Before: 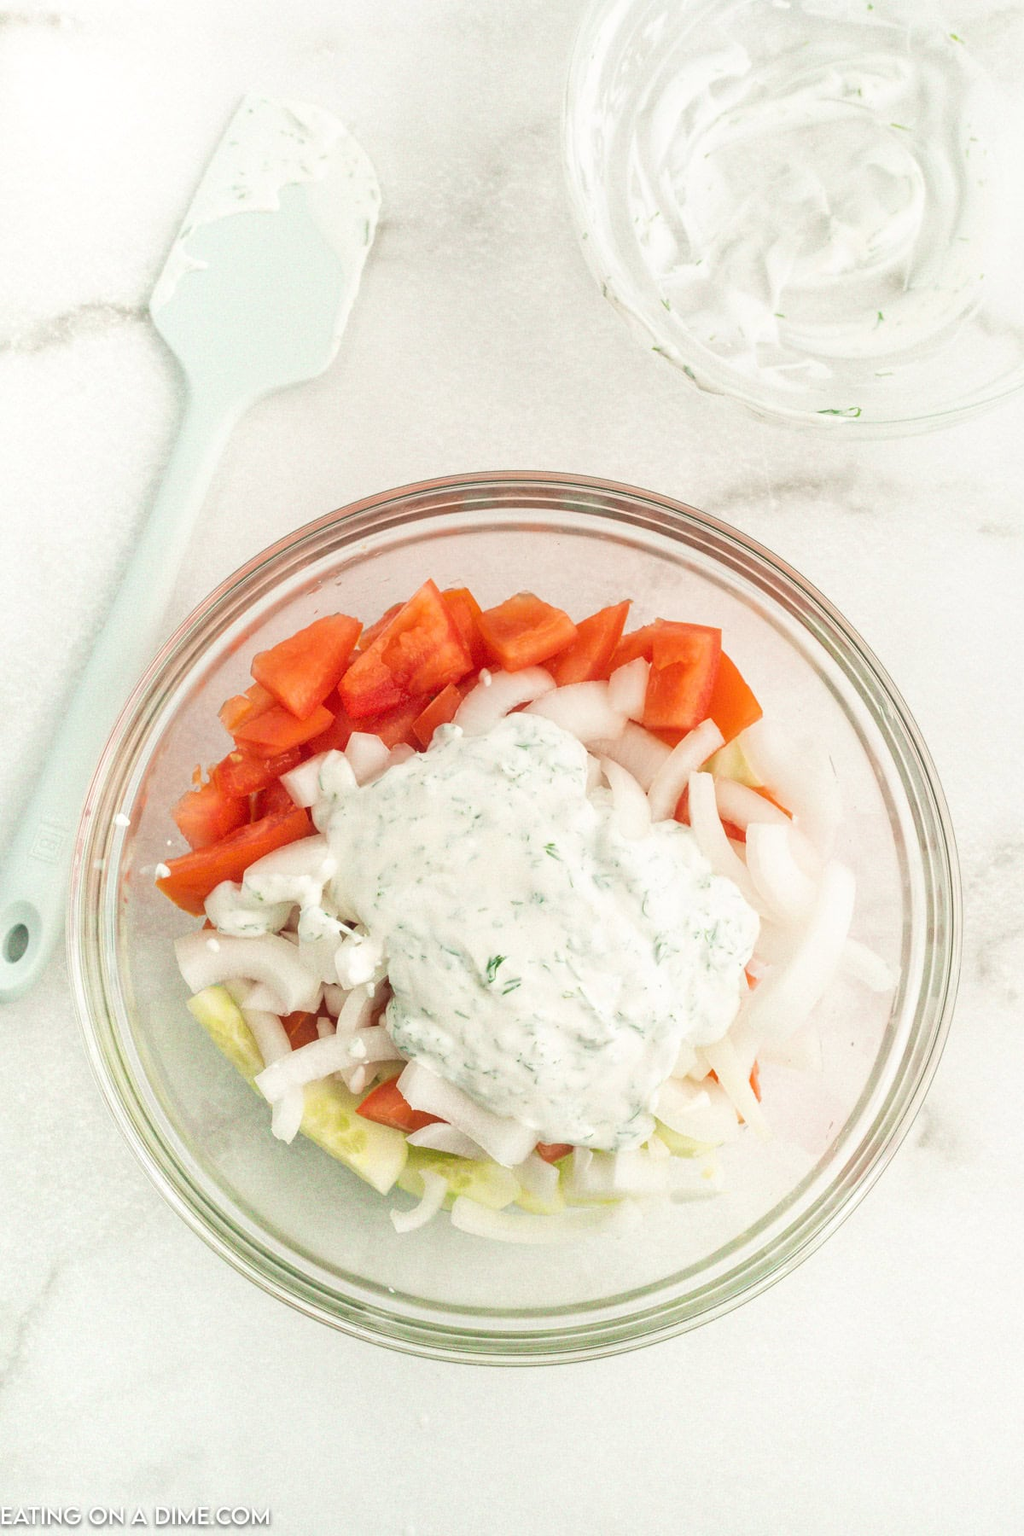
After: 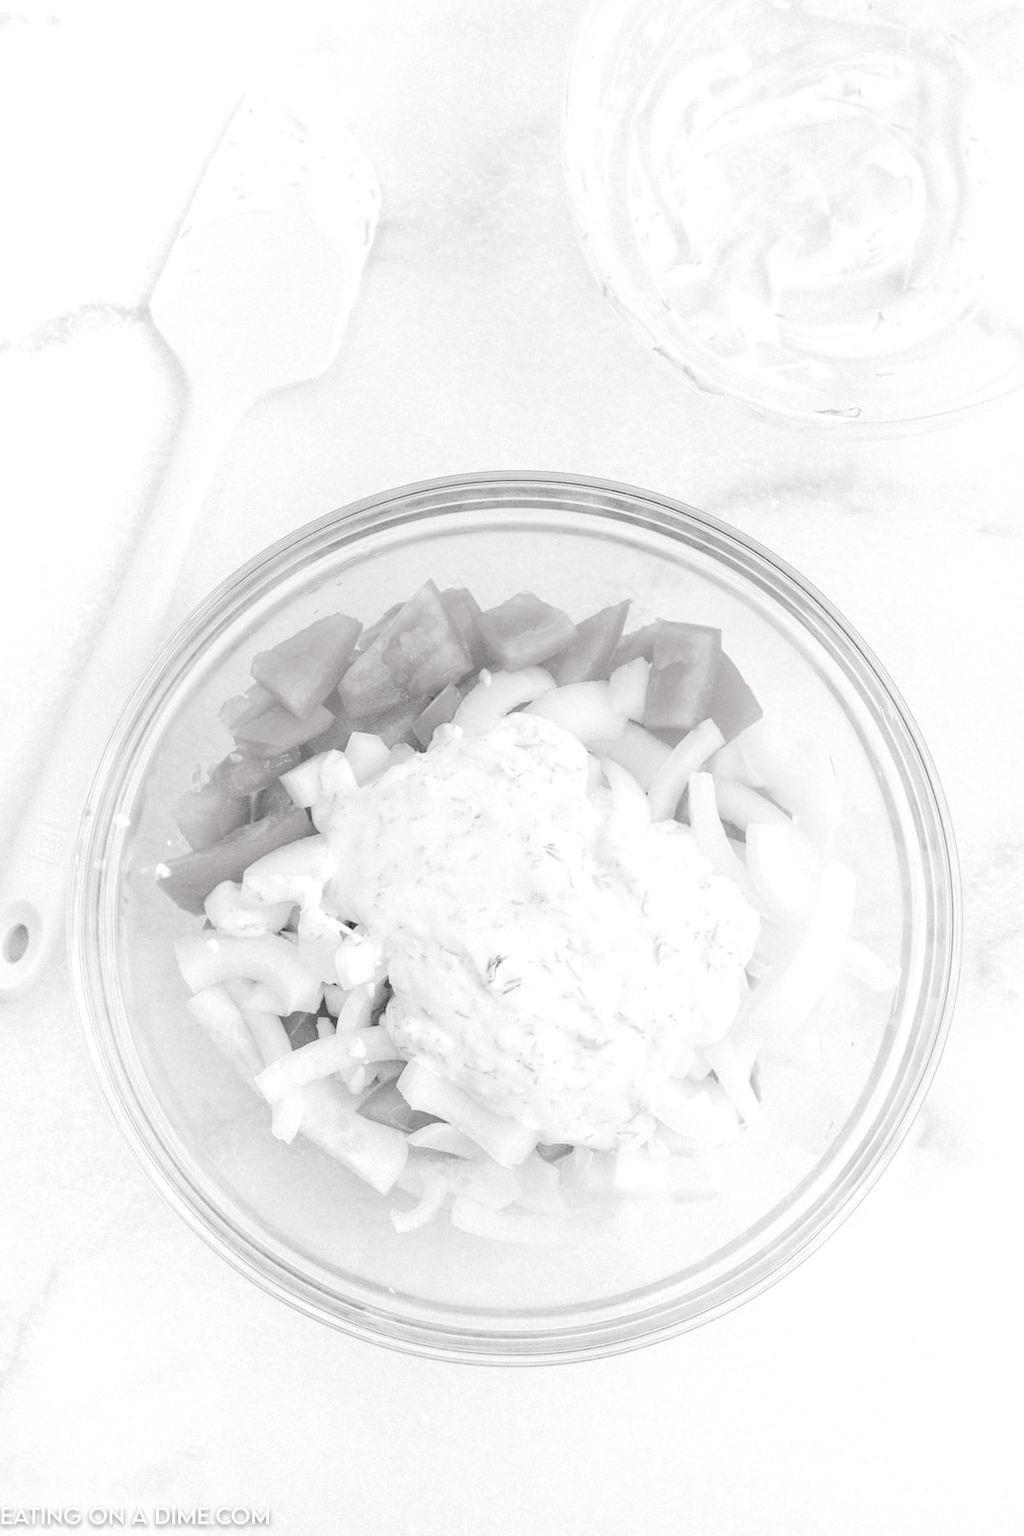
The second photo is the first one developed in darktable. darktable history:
tone equalizer: -7 EV 0.16 EV, -6 EV 0.623 EV, -5 EV 1.15 EV, -4 EV 1.3 EV, -3 EV 1.13 EV, -2 EV 0.6 EV, -1 EV 0.167 EV, edges refinement/feathering 500, mask exposure compensation -1.57 EV, preserve details no
contrast brightness saturation: saturation -0.988
